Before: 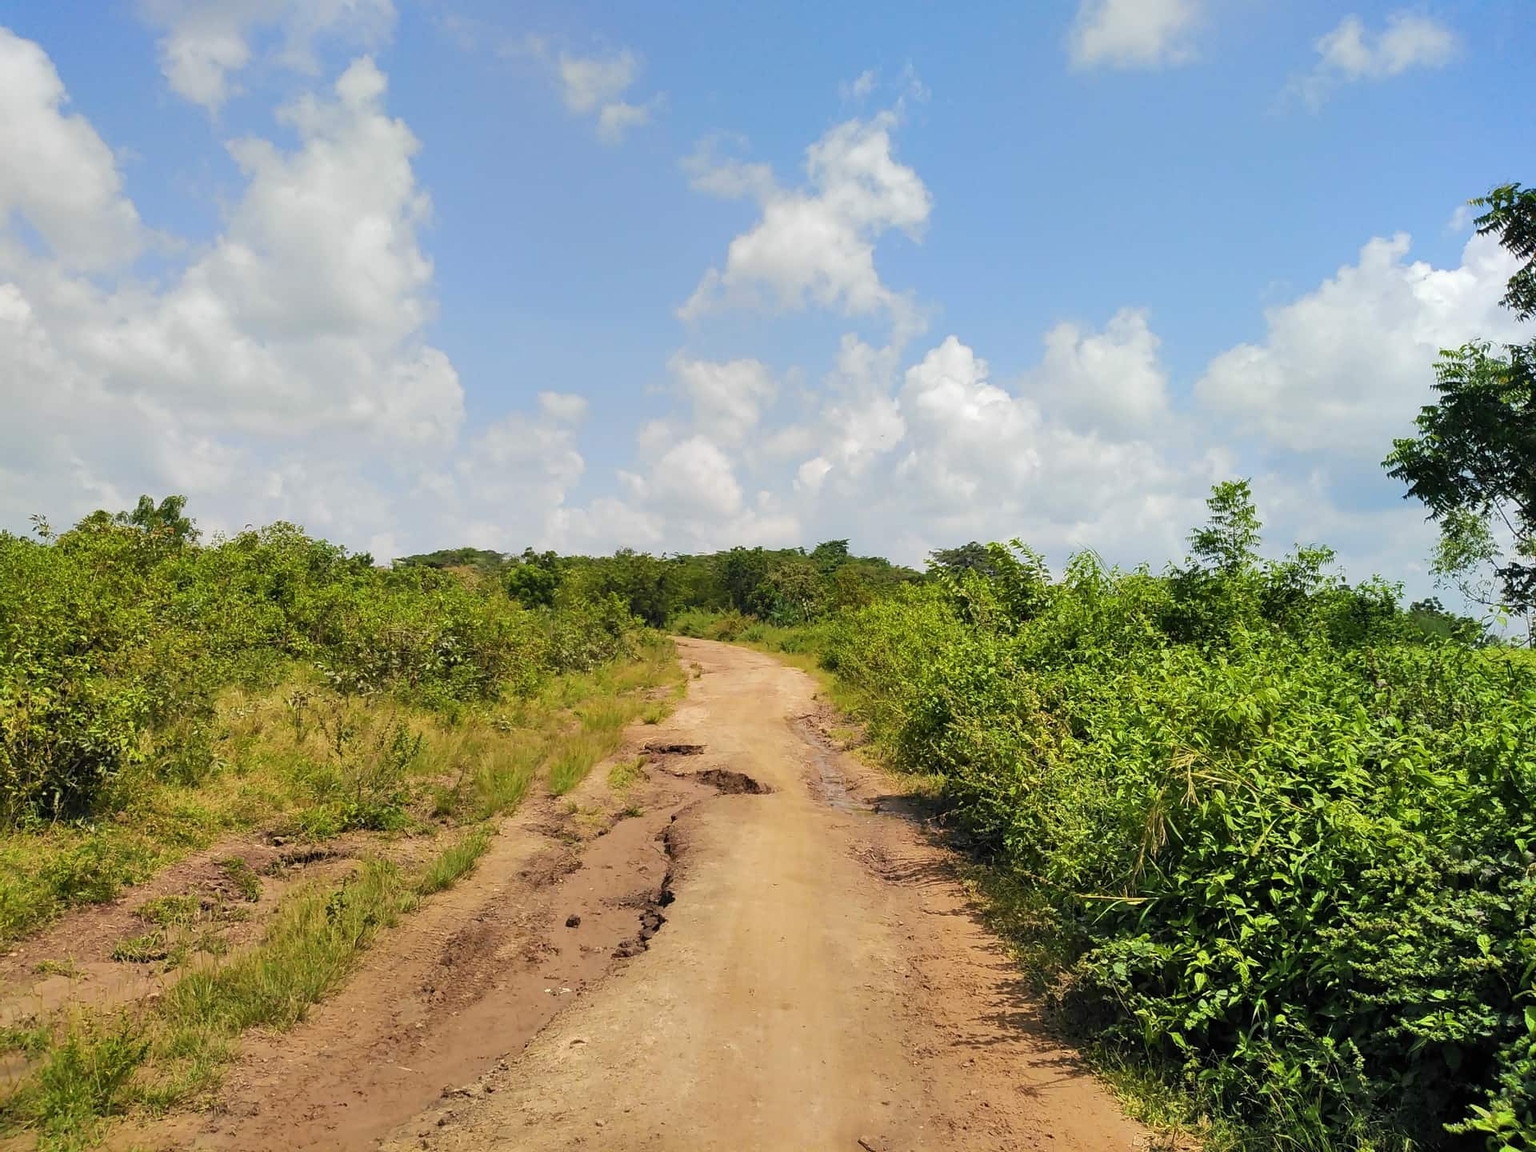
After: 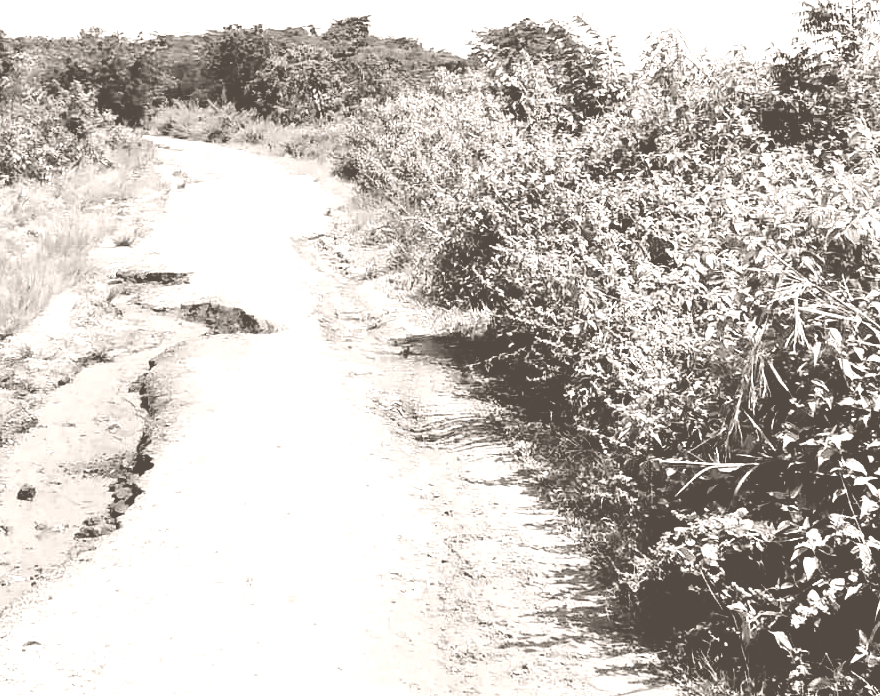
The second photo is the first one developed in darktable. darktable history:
white balance: red 1.042, blue 1.17
colorize: hue 34.49°, saturation 35.33%, source mix 100%, lightness 55%, version 1
filmic rgb: black relative exposure -4 EV, white relative exposure 3 EV, hardness 3.02, contrast 1.4
crop: left 35.976%, top 45.819%, right 18.162%, bottom 5.807%
